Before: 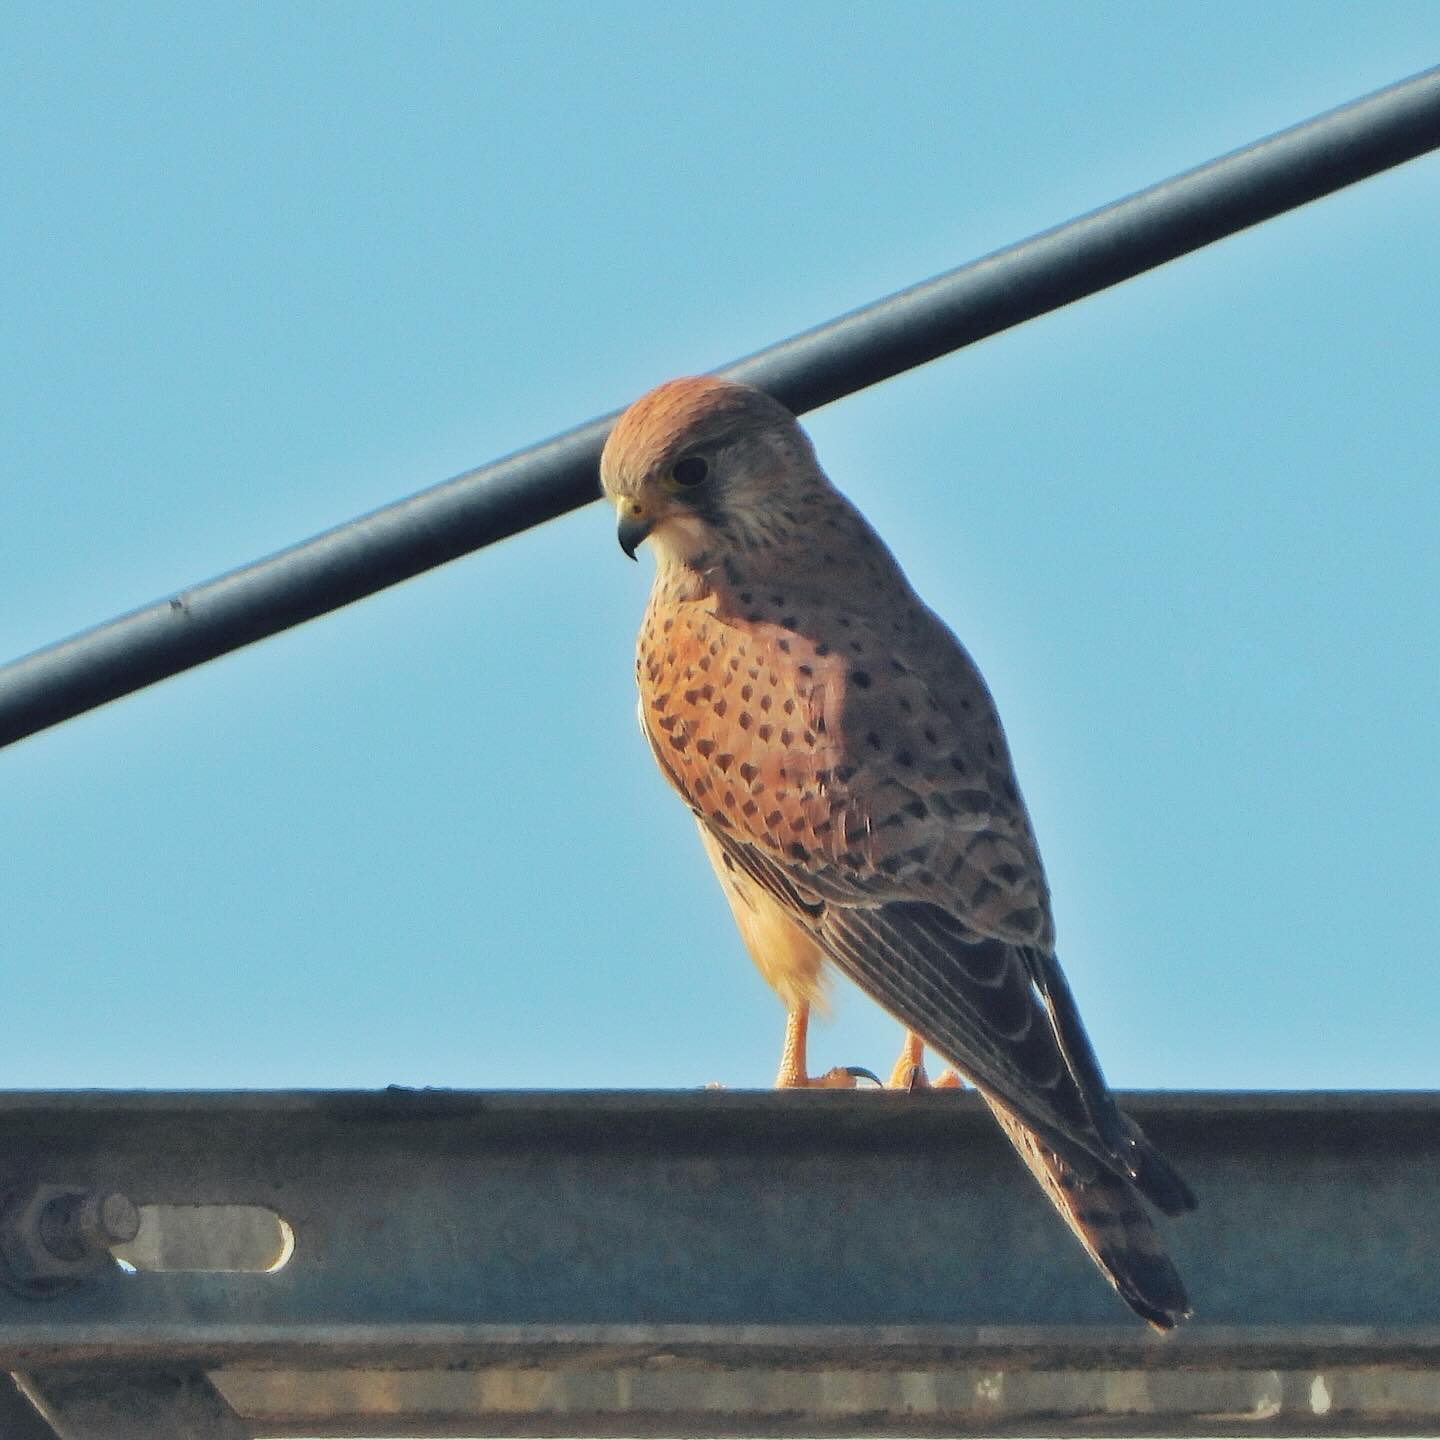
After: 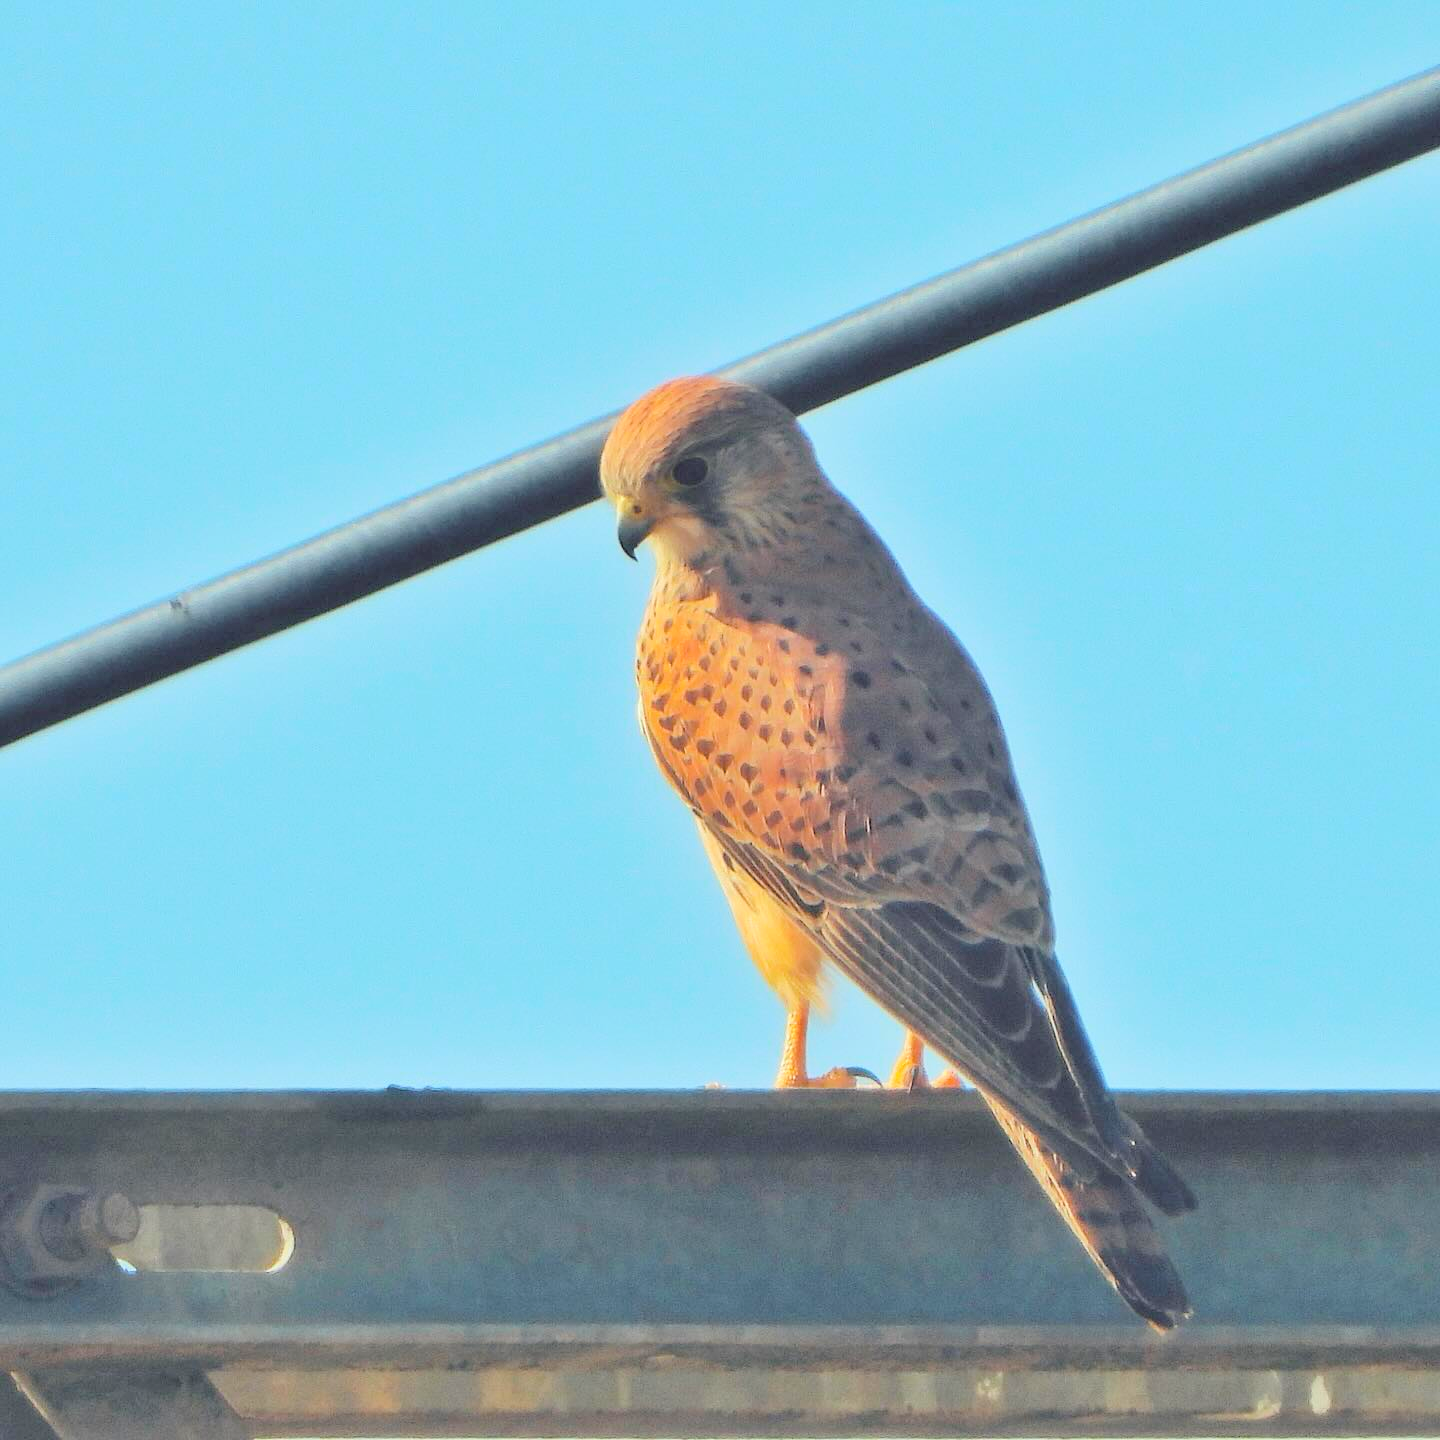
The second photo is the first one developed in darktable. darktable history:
color balance rgb: perceptual saturation grading › global saturation 34.05%, global vibrance 5.56%
contrast brightness saturation: brightness 0.28
